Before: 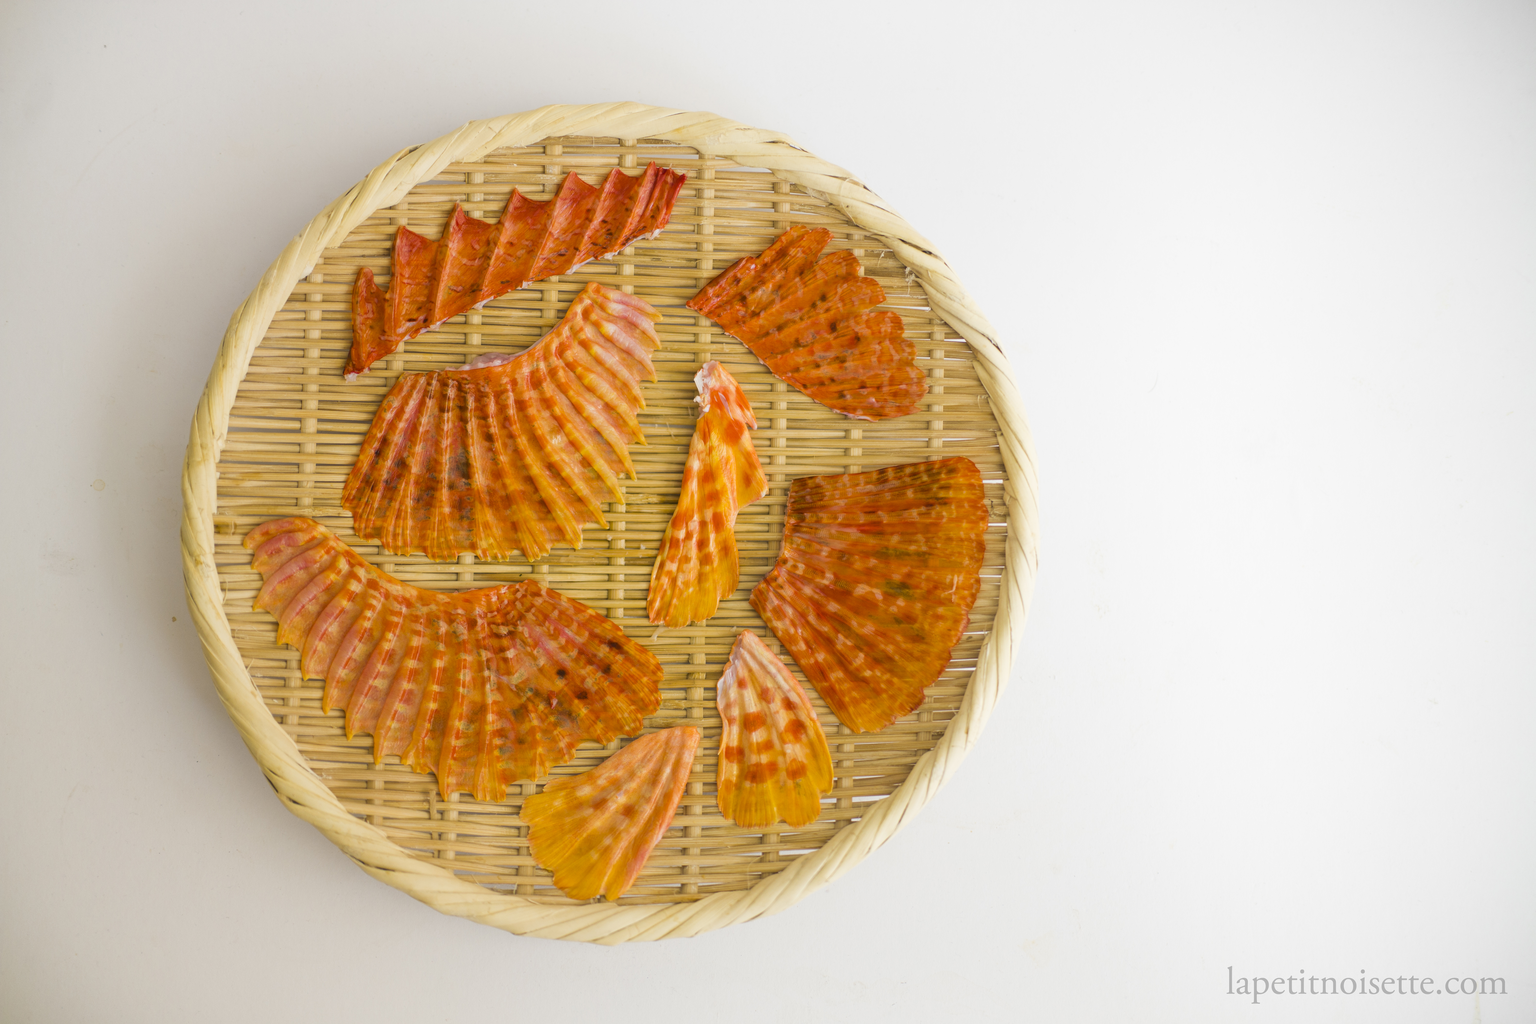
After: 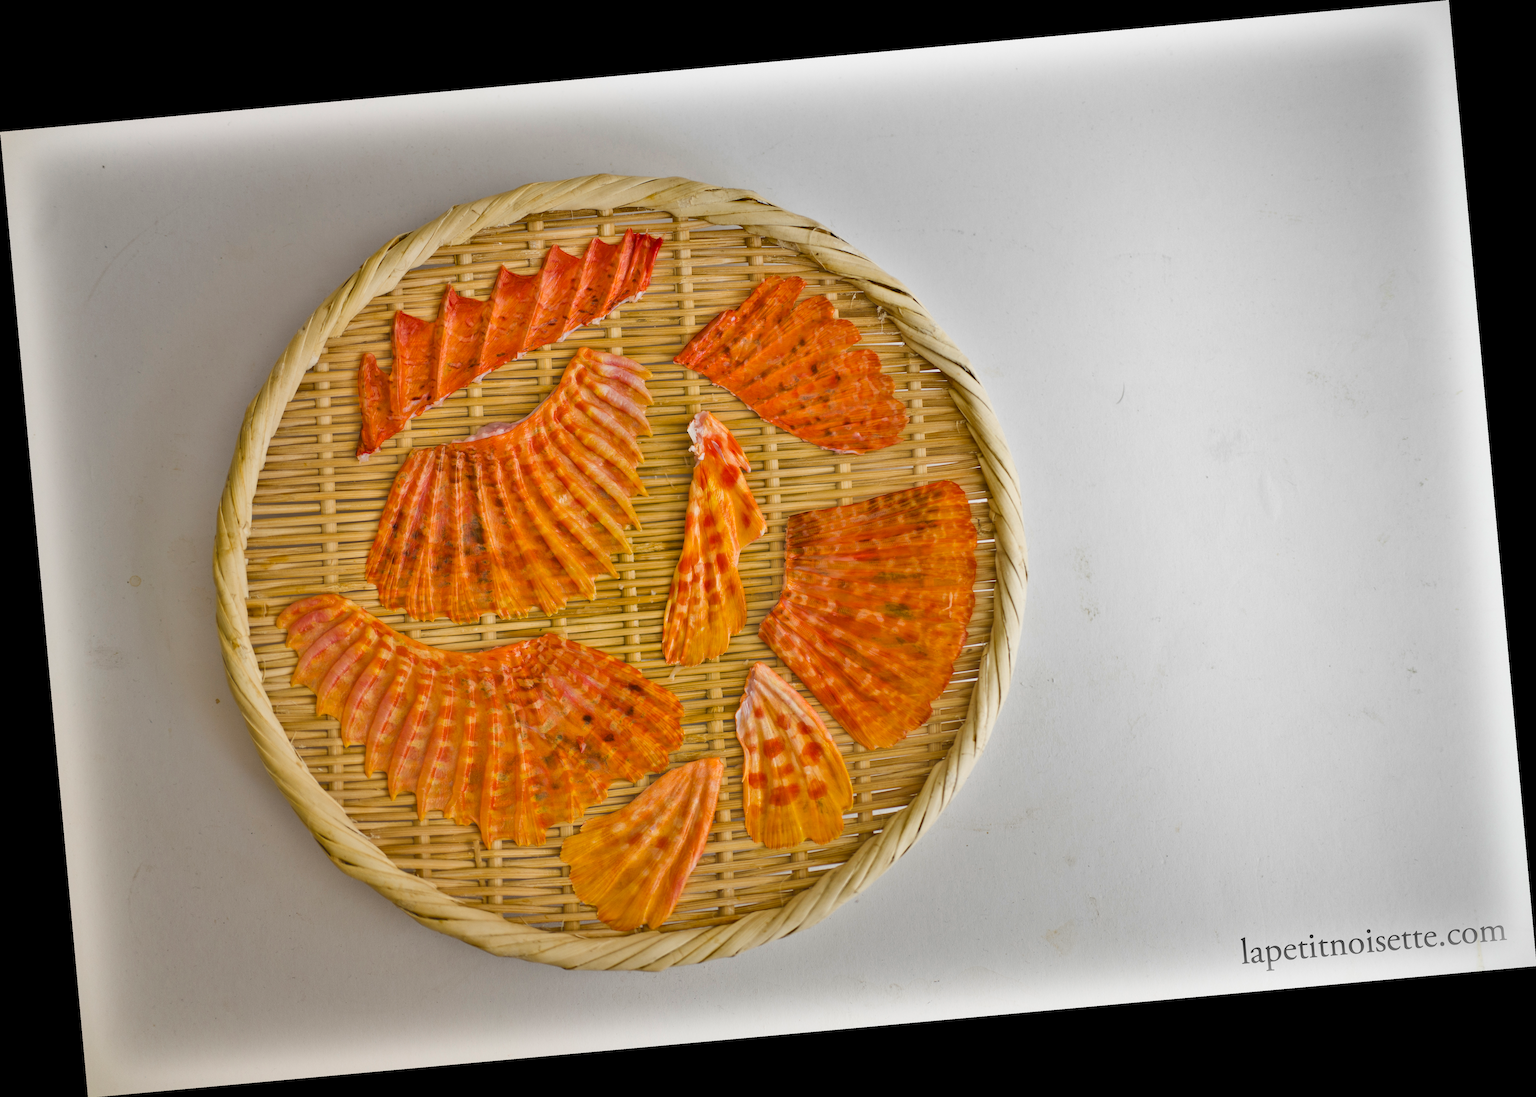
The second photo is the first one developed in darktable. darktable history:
shadows and highlights: shadows 24.5, highlights -78.15, soften with gaussian
rotate and perspective: rotation -5.2°, automatic cropping off
